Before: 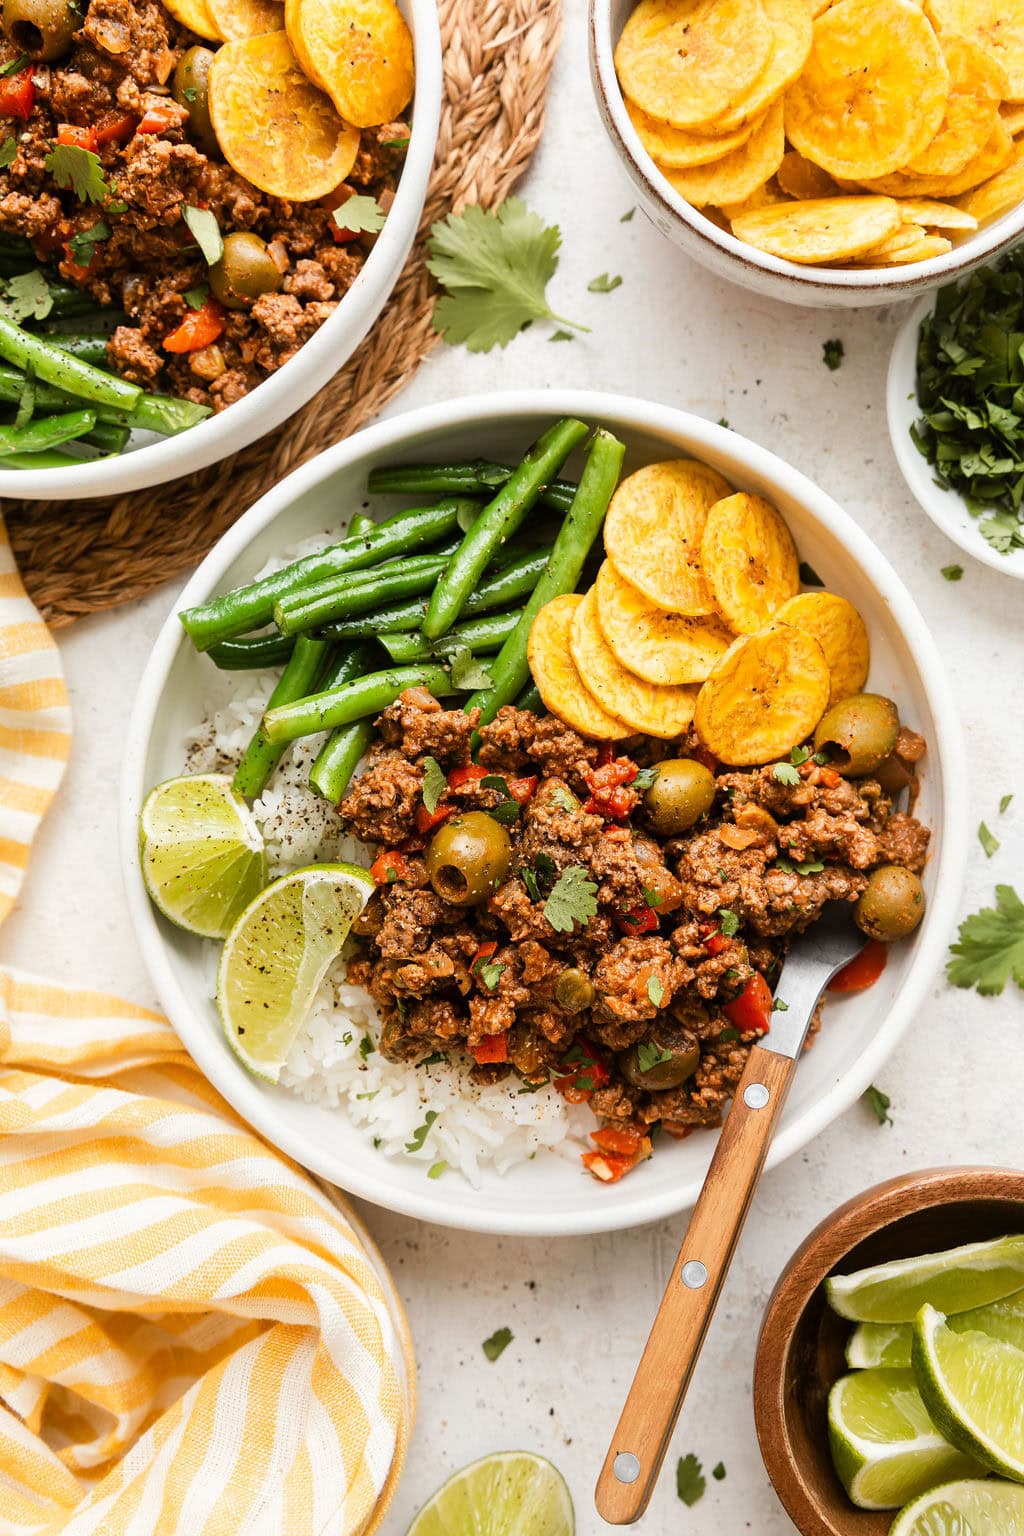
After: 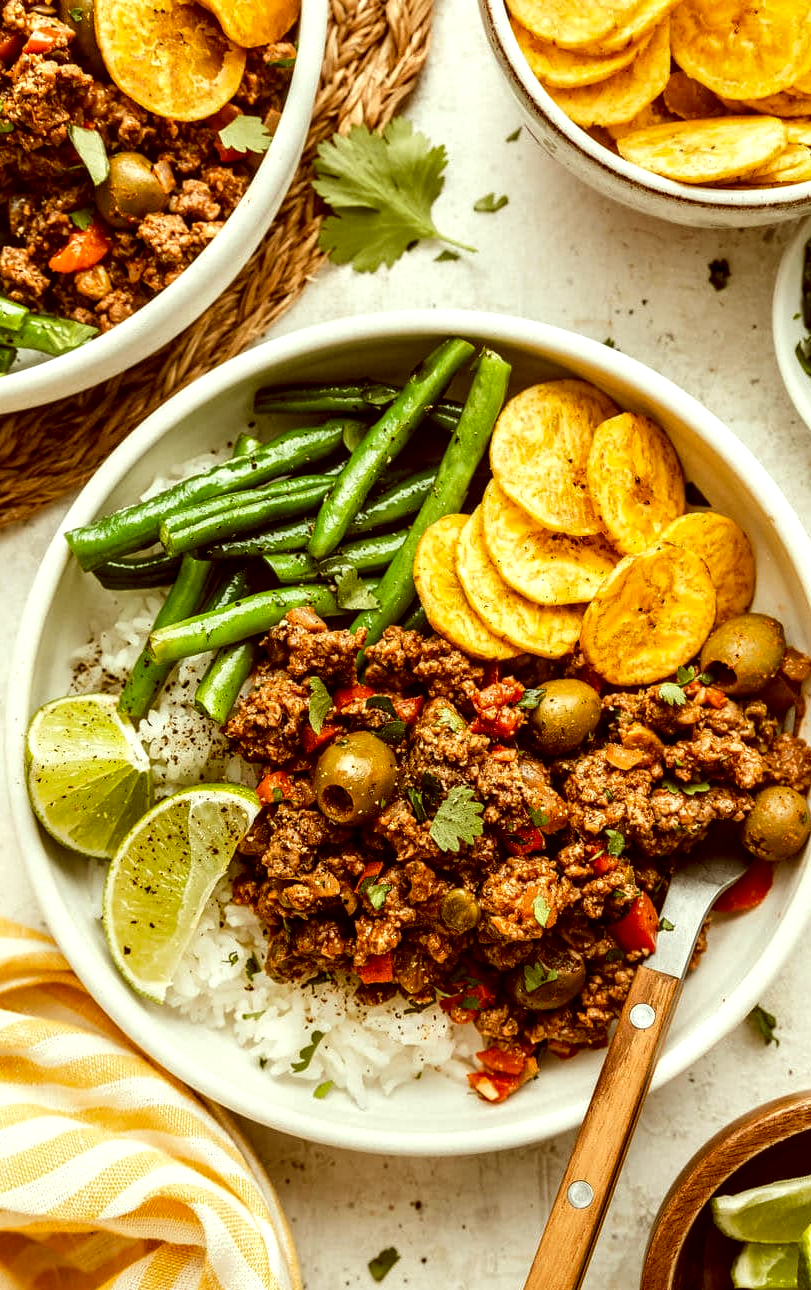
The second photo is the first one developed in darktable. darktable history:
crop: left 11.198%, top 5.228%, right 9.574%, bottom 10.738%
base curve: curves: ch0 [(0, 0) (0.303, 0.277) (1, 1)], preserve colors none
color correction: highlights a* -5.21, highlights b* 9.8, shadows a* 9.85, shadows b* 24.3
local contrast: highlights 60%, shadows 62%, detail 160%
